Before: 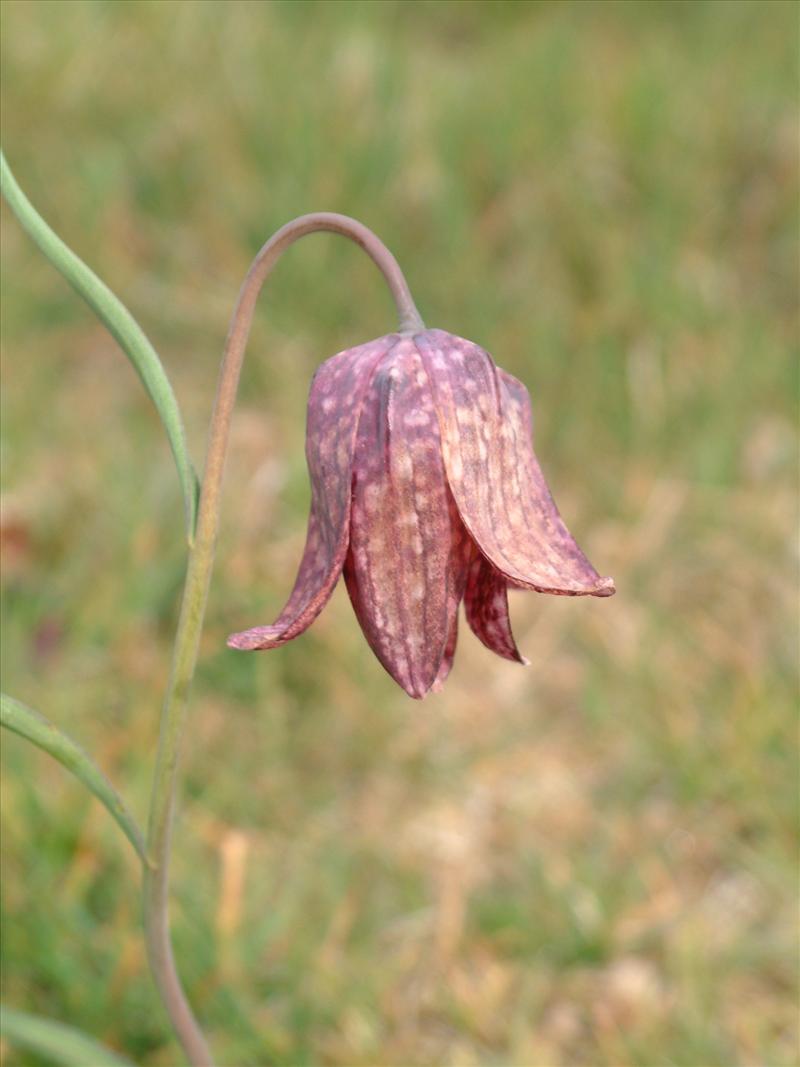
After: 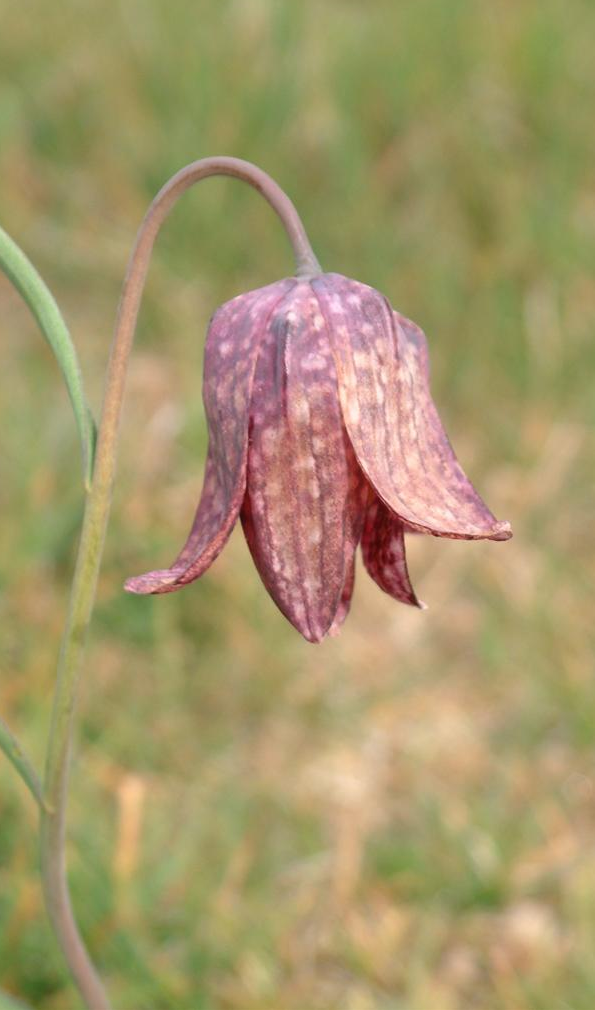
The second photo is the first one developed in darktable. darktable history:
crop and rotate: left 12.917%, top 5.318%, right 12.629%
